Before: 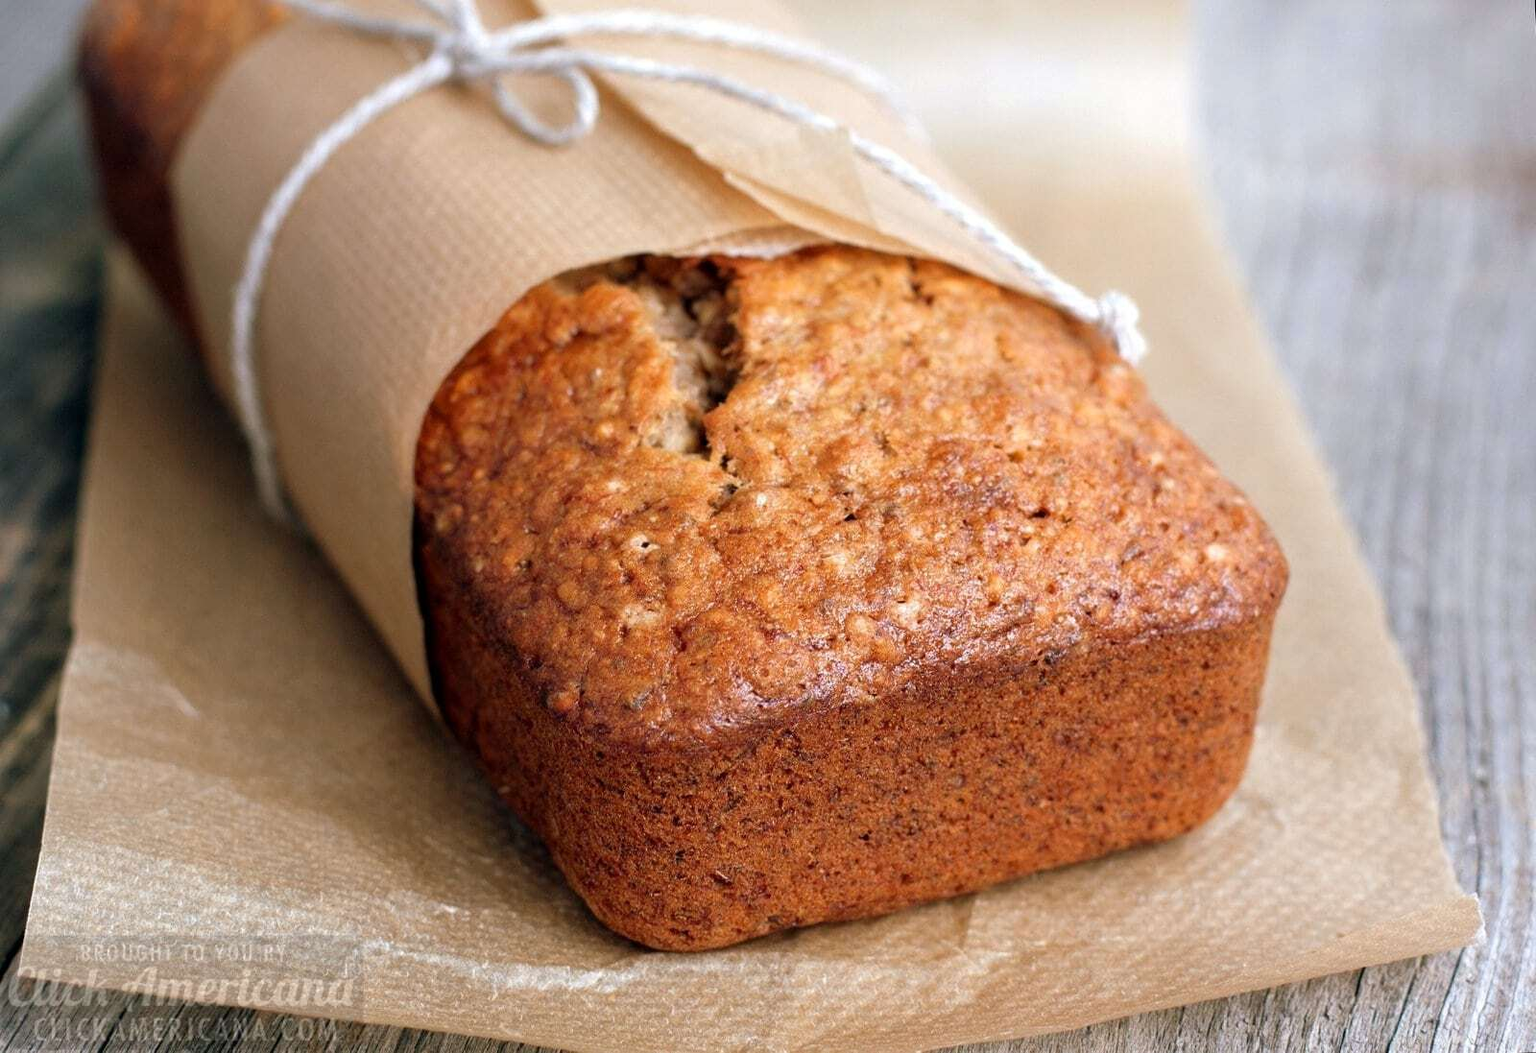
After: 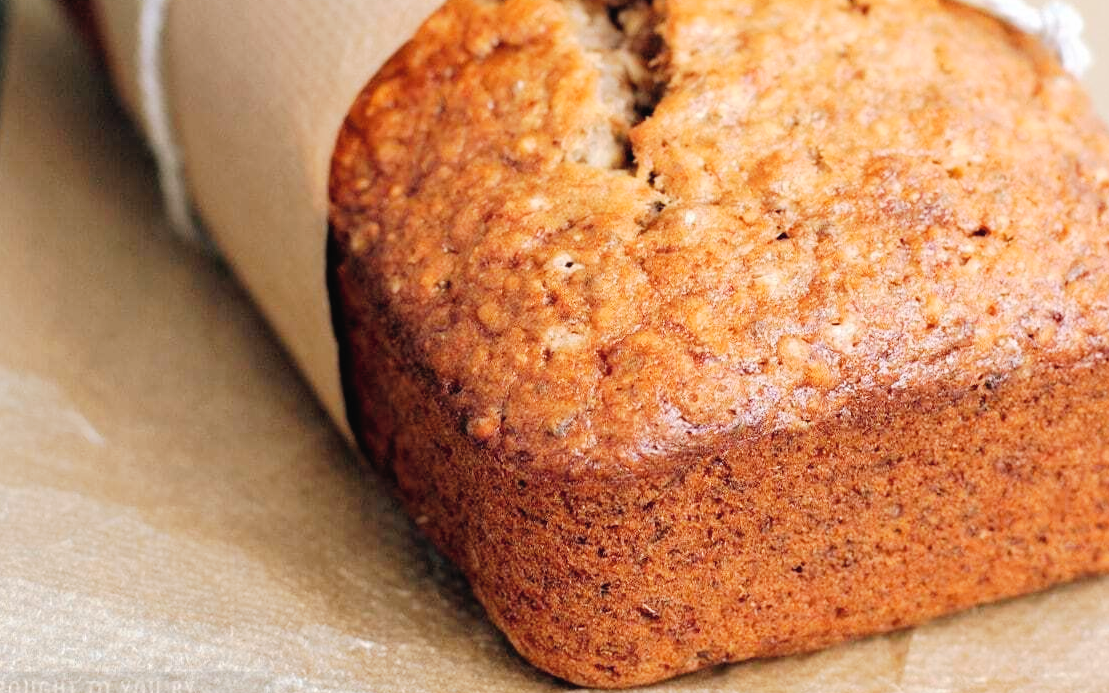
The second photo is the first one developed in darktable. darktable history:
crop: left 6.468%, top 27.69%, right 24.165%, bottom 8.571%
contrast brightness saturation: brightness 0.149
tone curve: curves: ch0 [(0, 0.018) (0.061, 0.041) (0.205, 0.191) (0.289, 0.292) (0.39, 0.424) (0.493, 0.551) (0.666, 0.743) (0.795, 0.841) (1, 0.998)]; ch1 [(0, 0) (0.385, 0.343) (0.439, 0.415) (0.494, 0.498) (0.501, 0.501) (0.51, 0.509) (0.548, 0.563) (0.586, 0.61) (0.684, 0.658) (0.783, 0.804) (1, 1)]; ch2 [(0, 0) (0.304, 0.31) (0.403, 0.399) (0.441, 0.428) (0.47, 0.469) (0.498, 0.496) (0.524, 0.538) (0.566, 0.579) (0.648, 0.665) (0.697, 0.699) (1, 1)], preserve colors none
